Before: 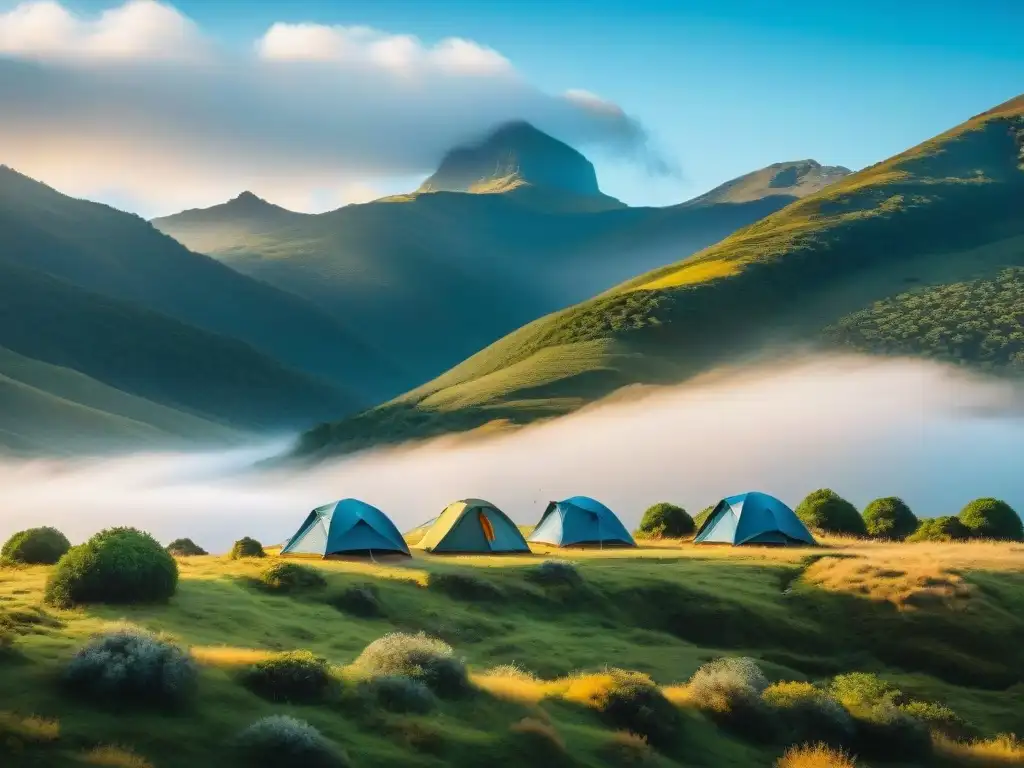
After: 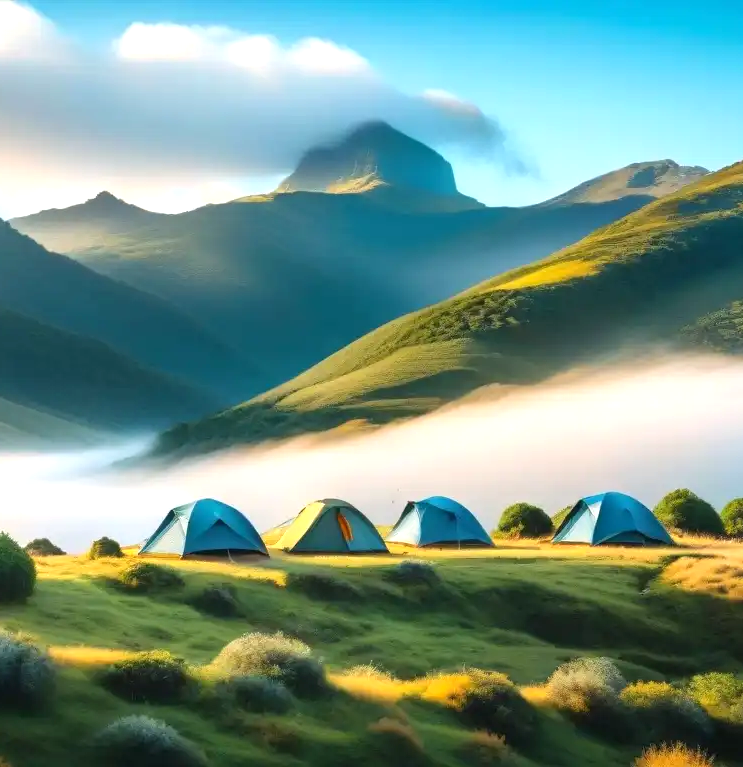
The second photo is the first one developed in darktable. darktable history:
exposure: black level correction 0.001, exposure 0.499 EV, compensate highlight preservation false
crop: left 13.887%, top 0%, right 13.477%
